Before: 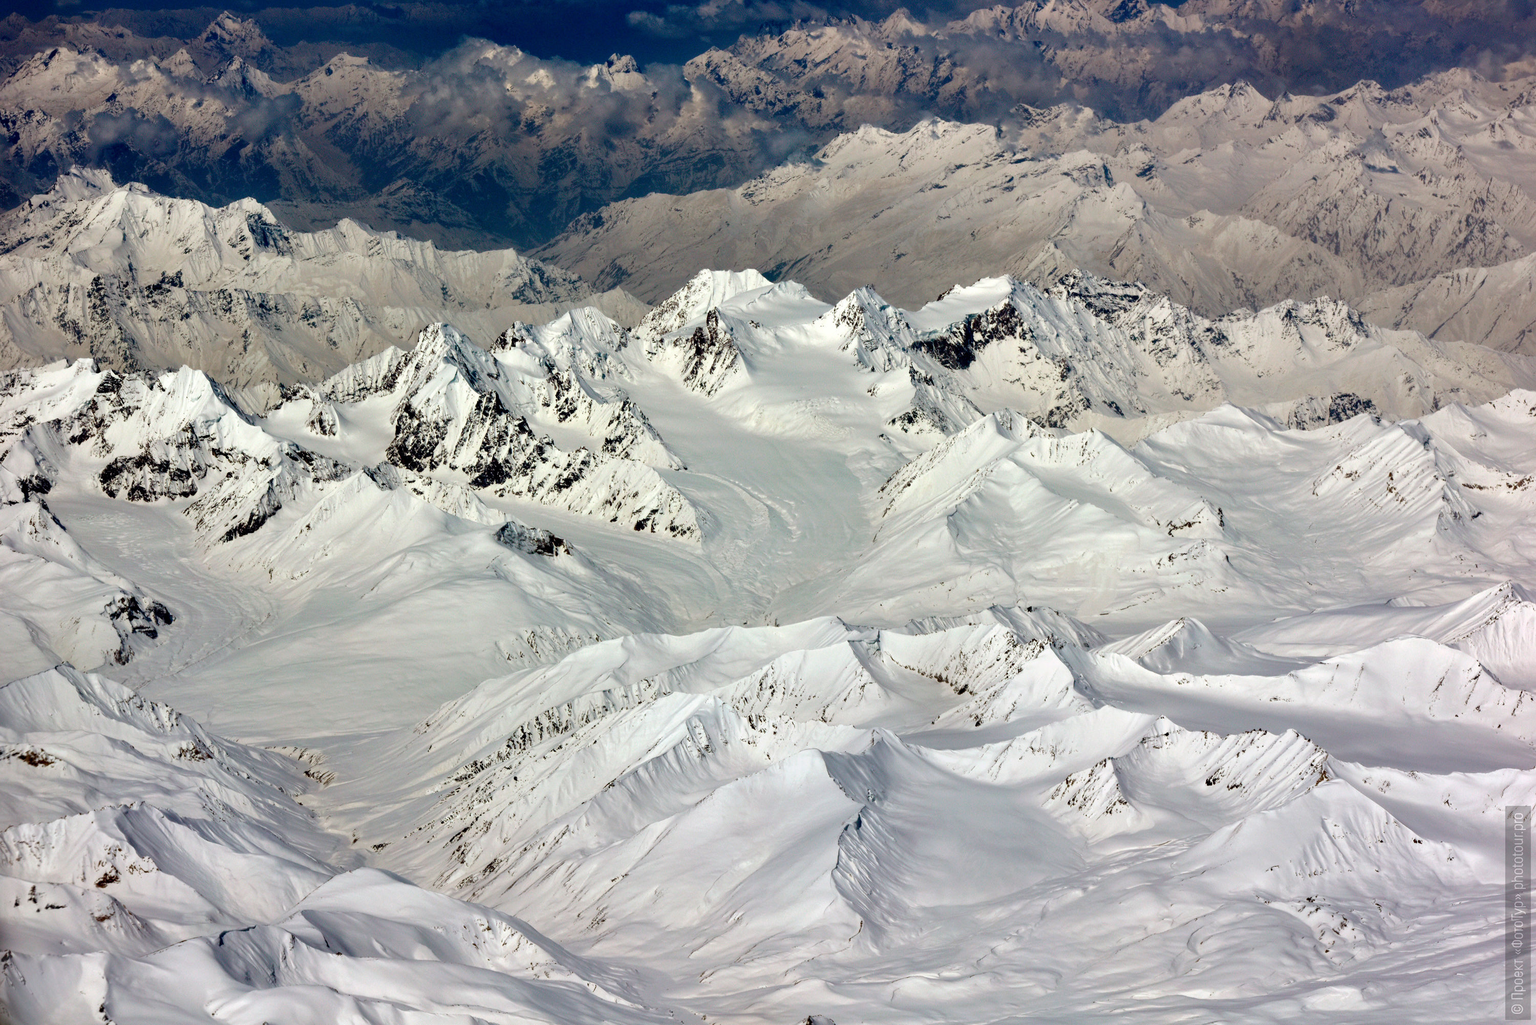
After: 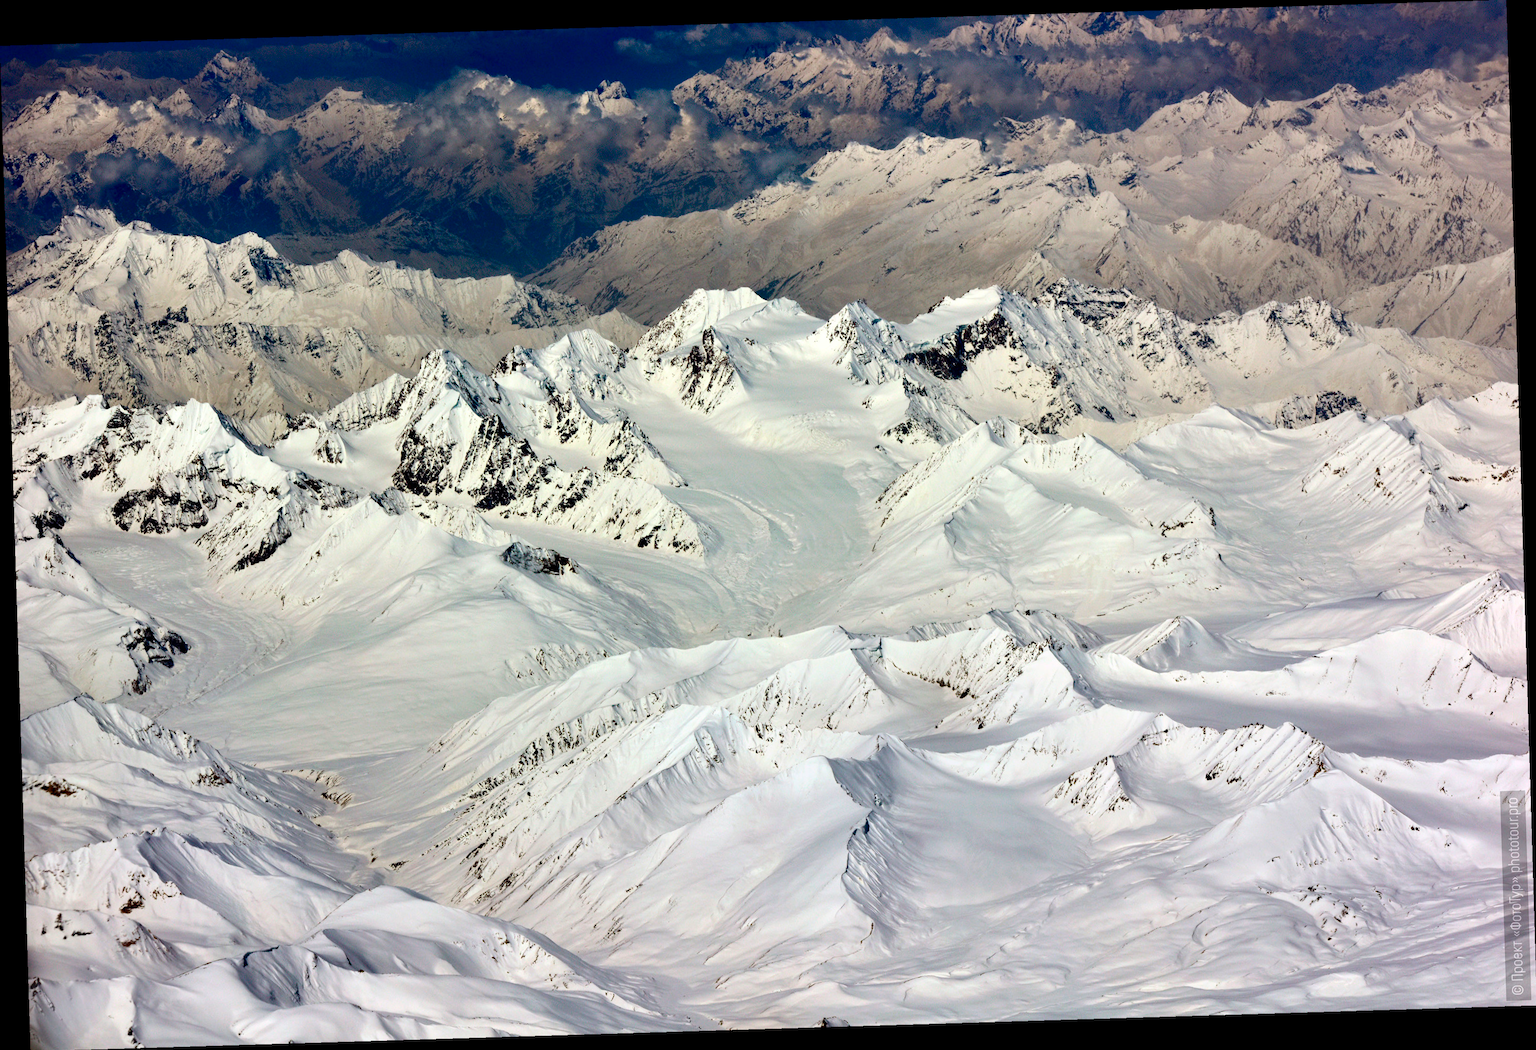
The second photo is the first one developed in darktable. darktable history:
rotate and perspective: rotation -1.75°, automatic cropping off
contrast brightness saturation: contrast 0.18, saturation 0.3
